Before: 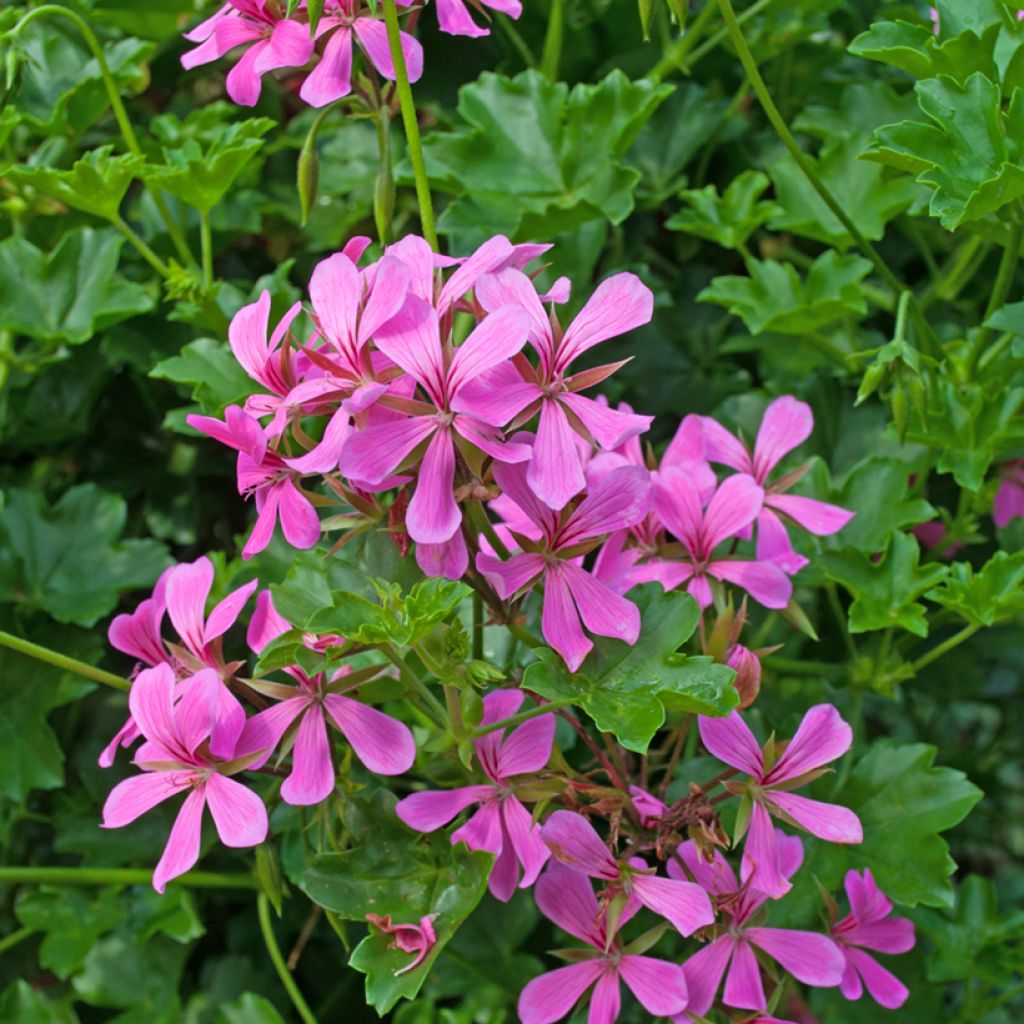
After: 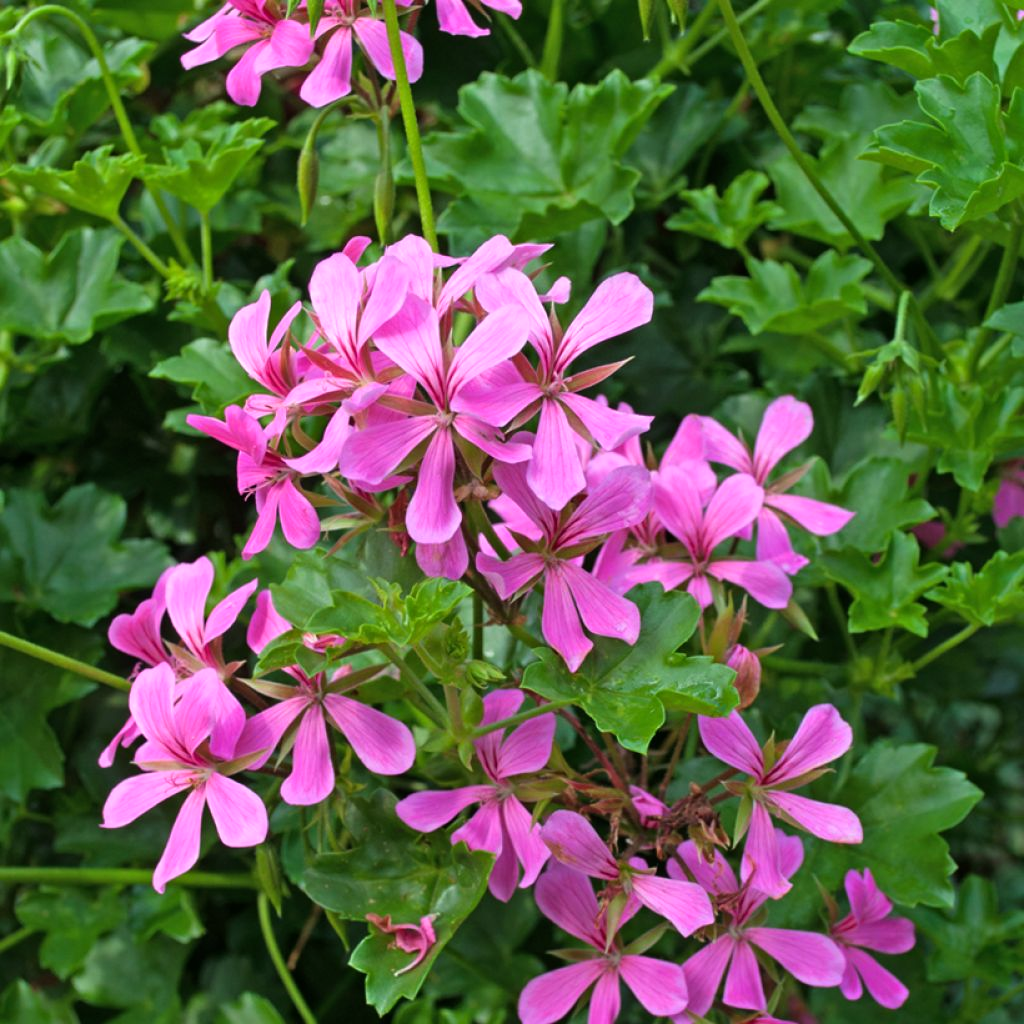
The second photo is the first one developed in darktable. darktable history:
tone equalizer: -8 EV -0.423 EV, -7 EV -0.369 EV, -6 EV -0.322 EV, -5 EV -0.186 EV, -3 EV 0.22 EV, -2 EV 0.33 EV, -1 EV 0.406 EV, +0 EV 0.397 EV, smoothing diameter 2.08%, edges refinement/feathering 22.17, mask exposure compensation -1.57 EV, filter diffusion 5
